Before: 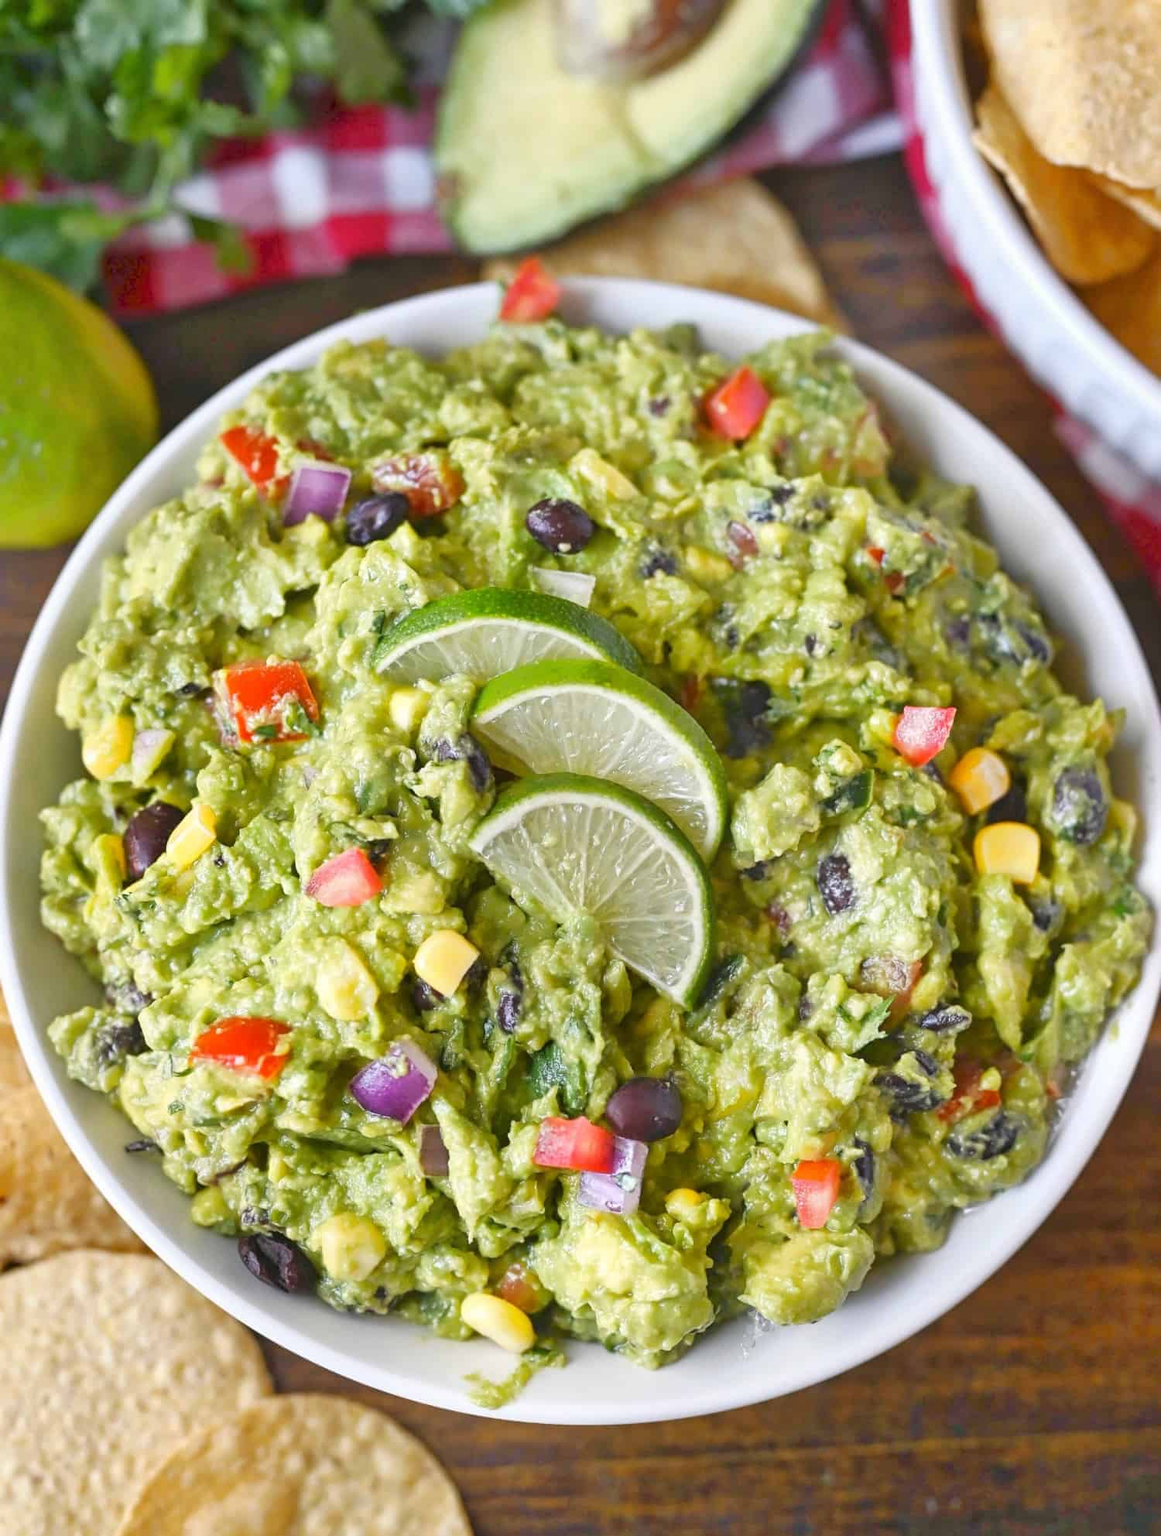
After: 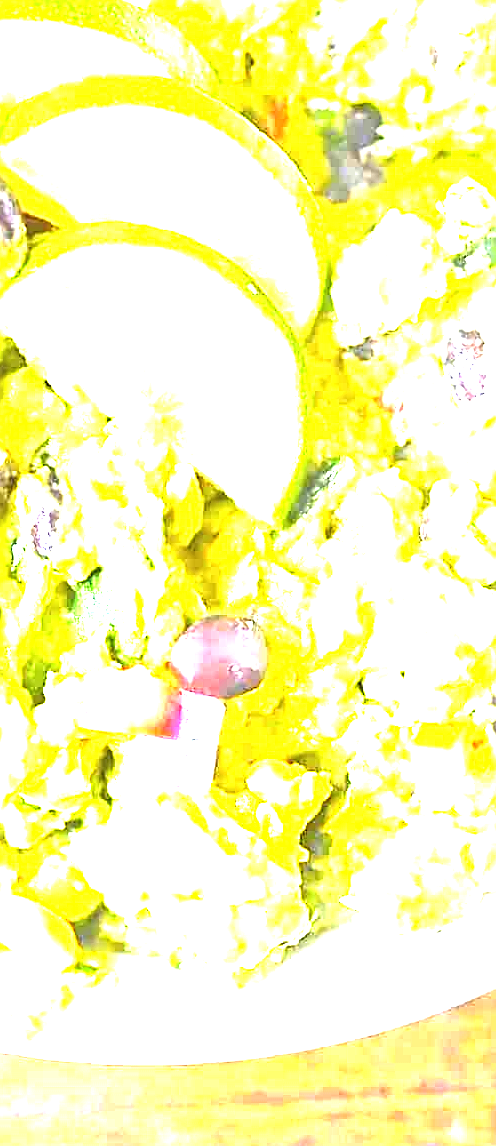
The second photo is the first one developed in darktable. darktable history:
tone equalizer: on, module defaults
sharpen: on, module defaults
crop: left 40.878%, top 39.176%, right 25.993%, bottom 3.081%
exposure: black level correction 0, exposure 4 EV, compensate exposure bias true, compensate highlight preservation false
